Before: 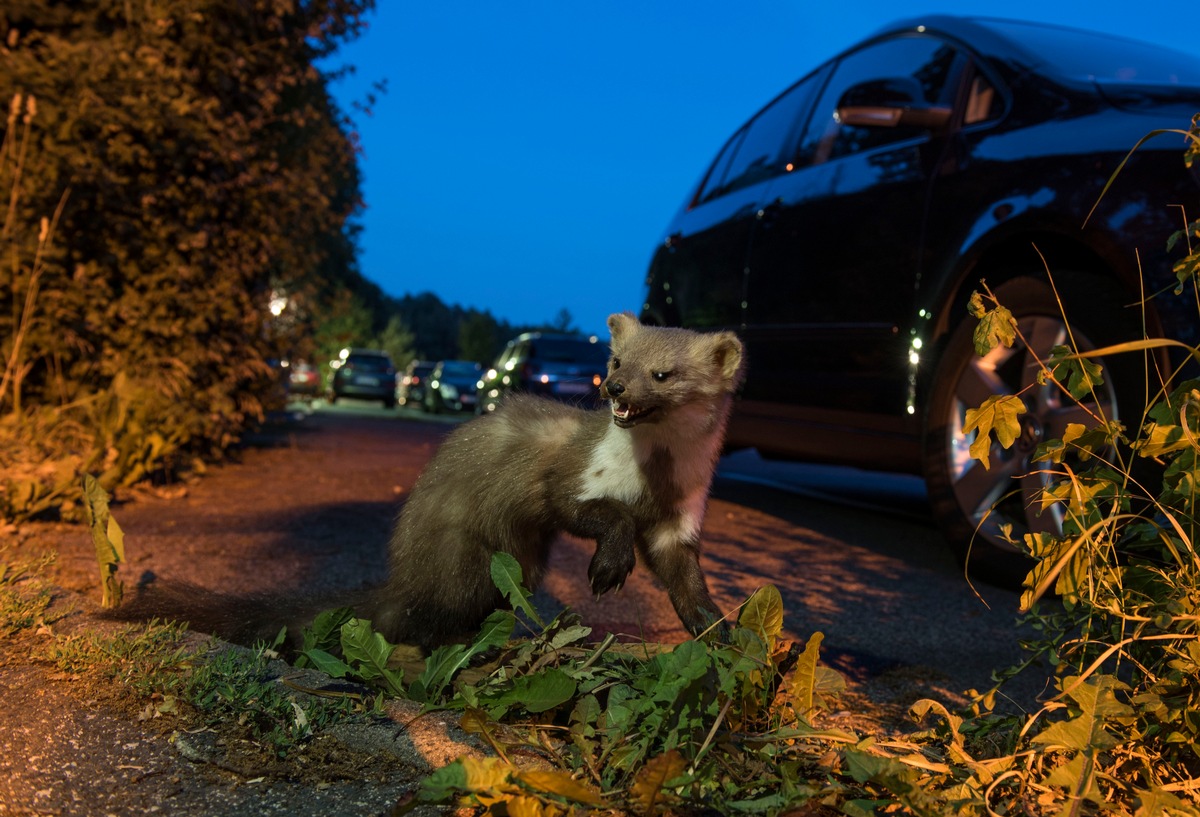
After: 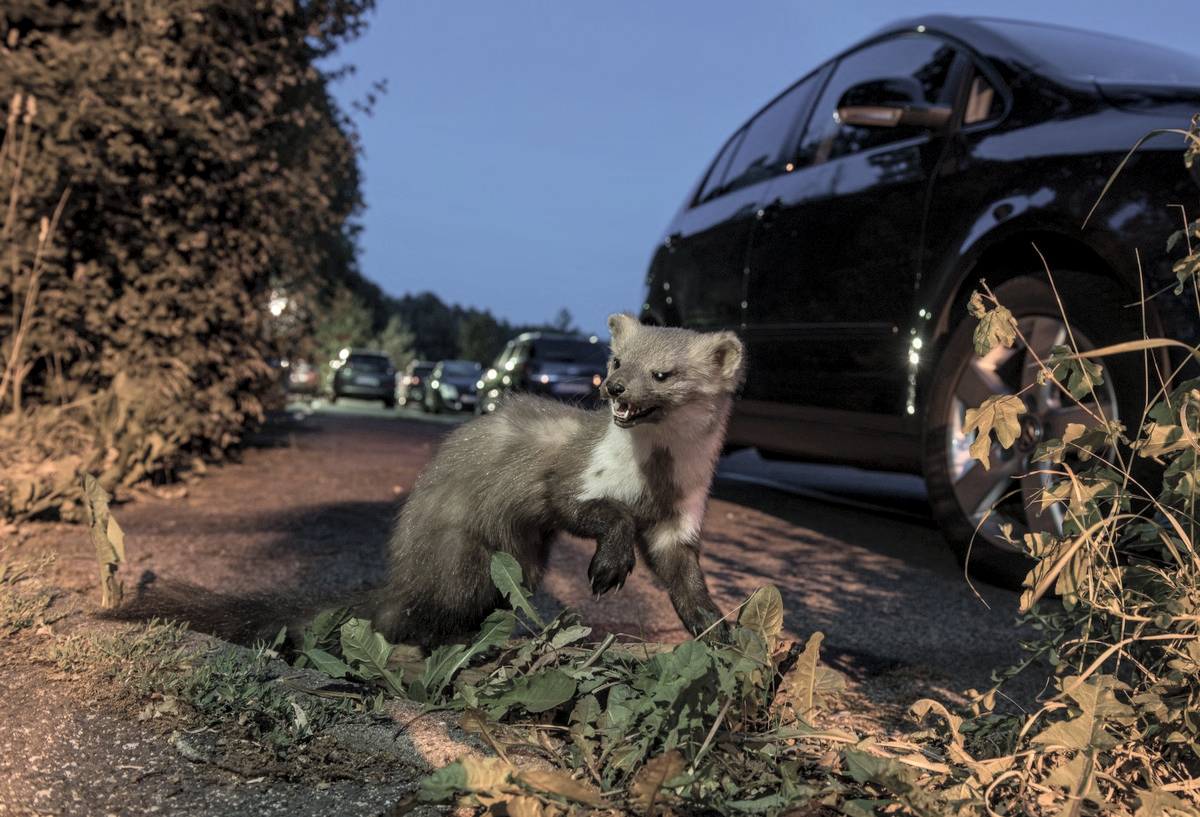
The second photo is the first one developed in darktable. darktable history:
contrast brightness saturation: brightness 0.185, saturation -0.488
local contrast: on, module defaults
